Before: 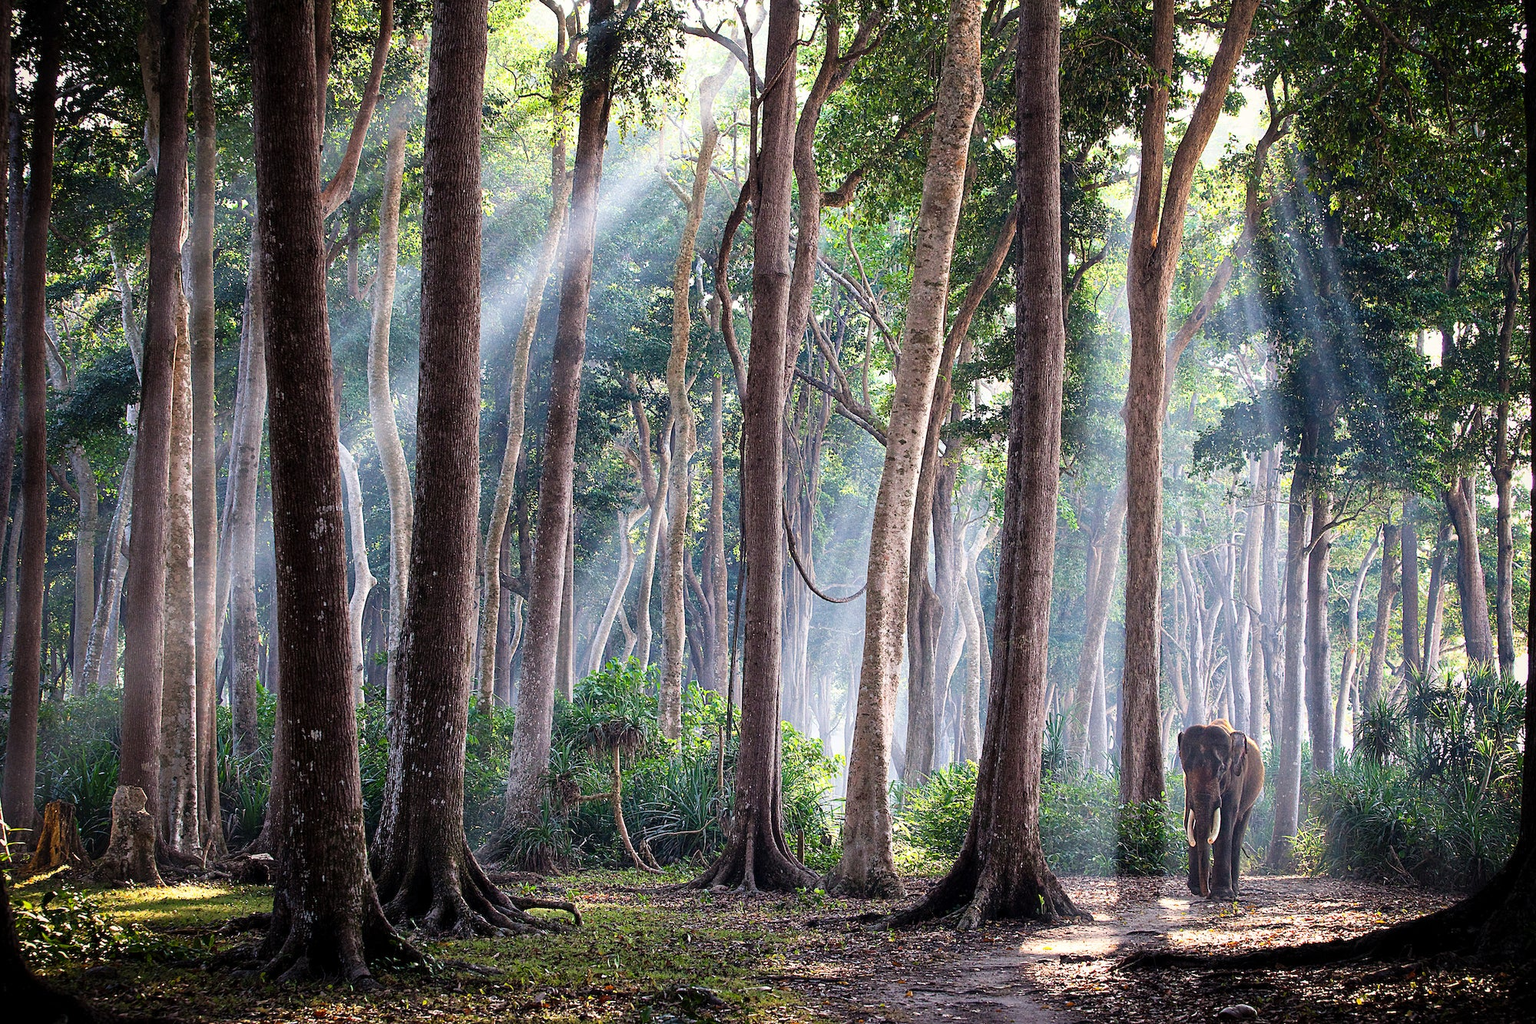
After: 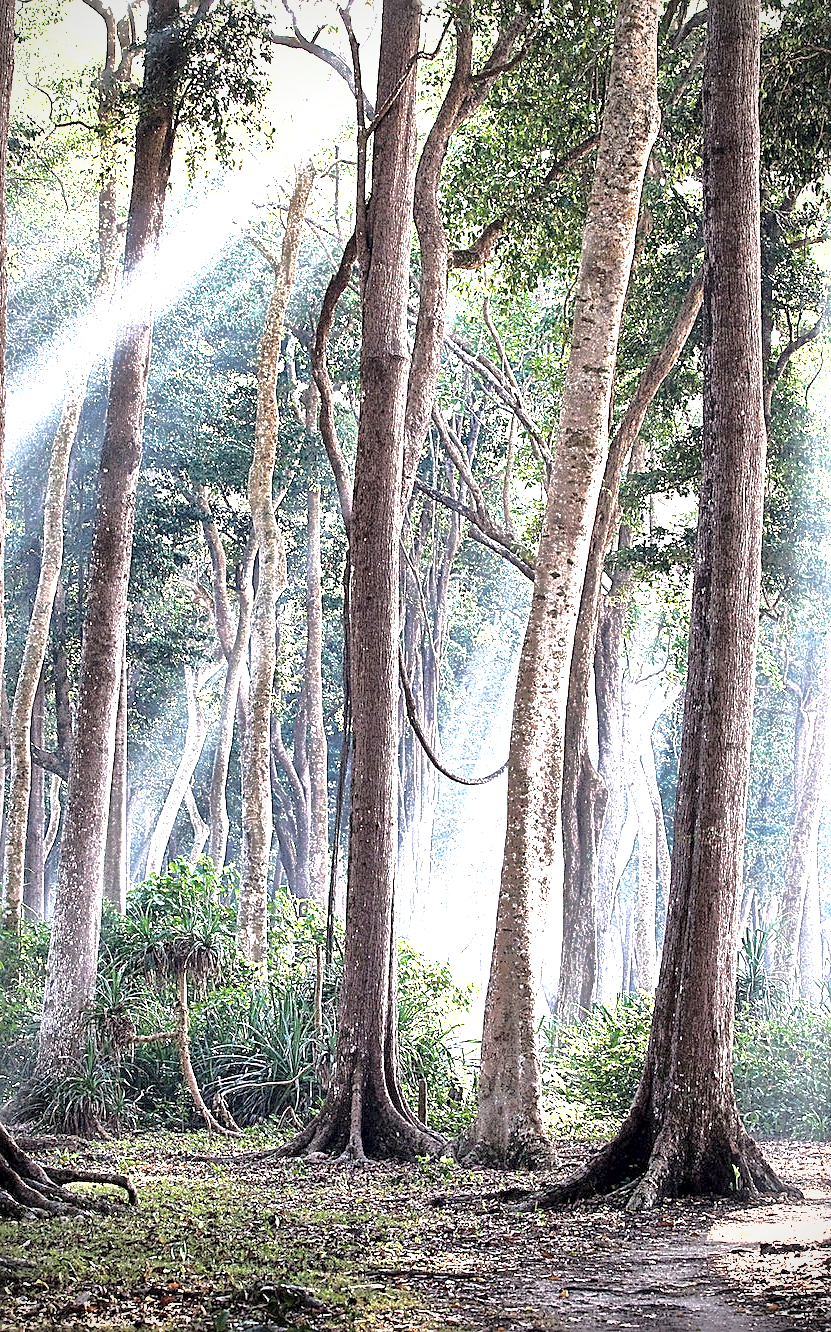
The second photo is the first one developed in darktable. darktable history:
vignetting: fall-off radius 61.18%
contrast brightness saturation: contrast 0.104, saturation -0.303
exposure: black level correction 0, exposure 1.387 EV, compensate exposure bias true, compensate highlight preservation false
crop: left 31.025%, right 27.408%
shadows and highlights: shadows 40.14, highlights -59.77
local contrast: mode bilateral grid, contrast 24, coarseness 61, detail 152%, midtone range 0.2
sharpen: on, module defaults
